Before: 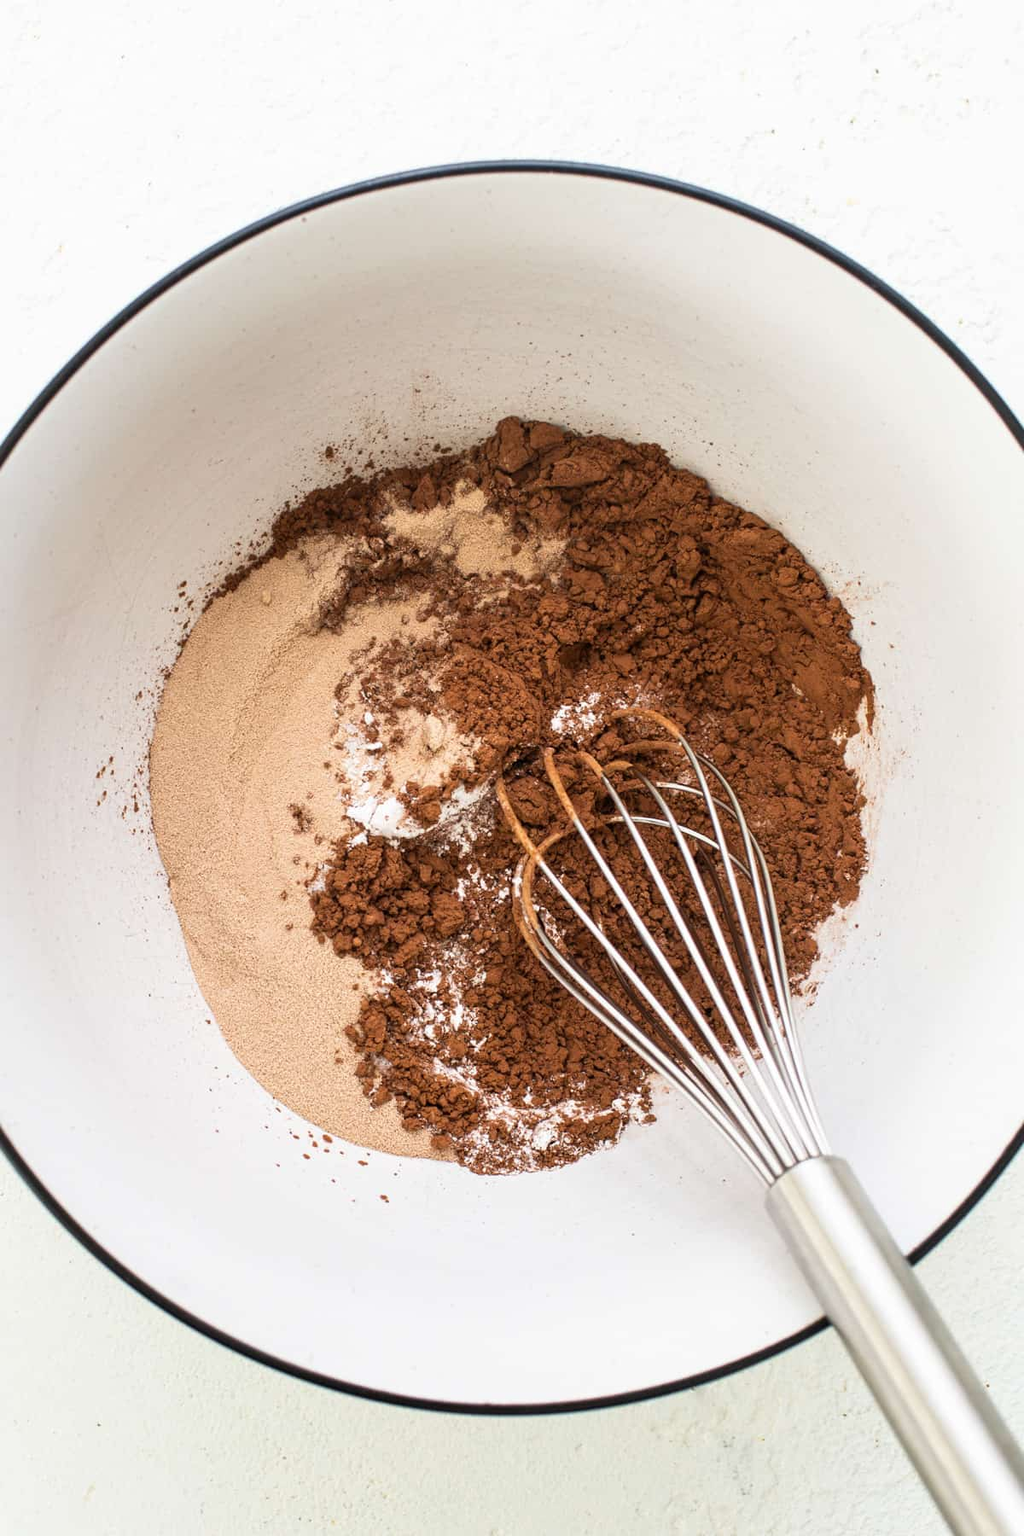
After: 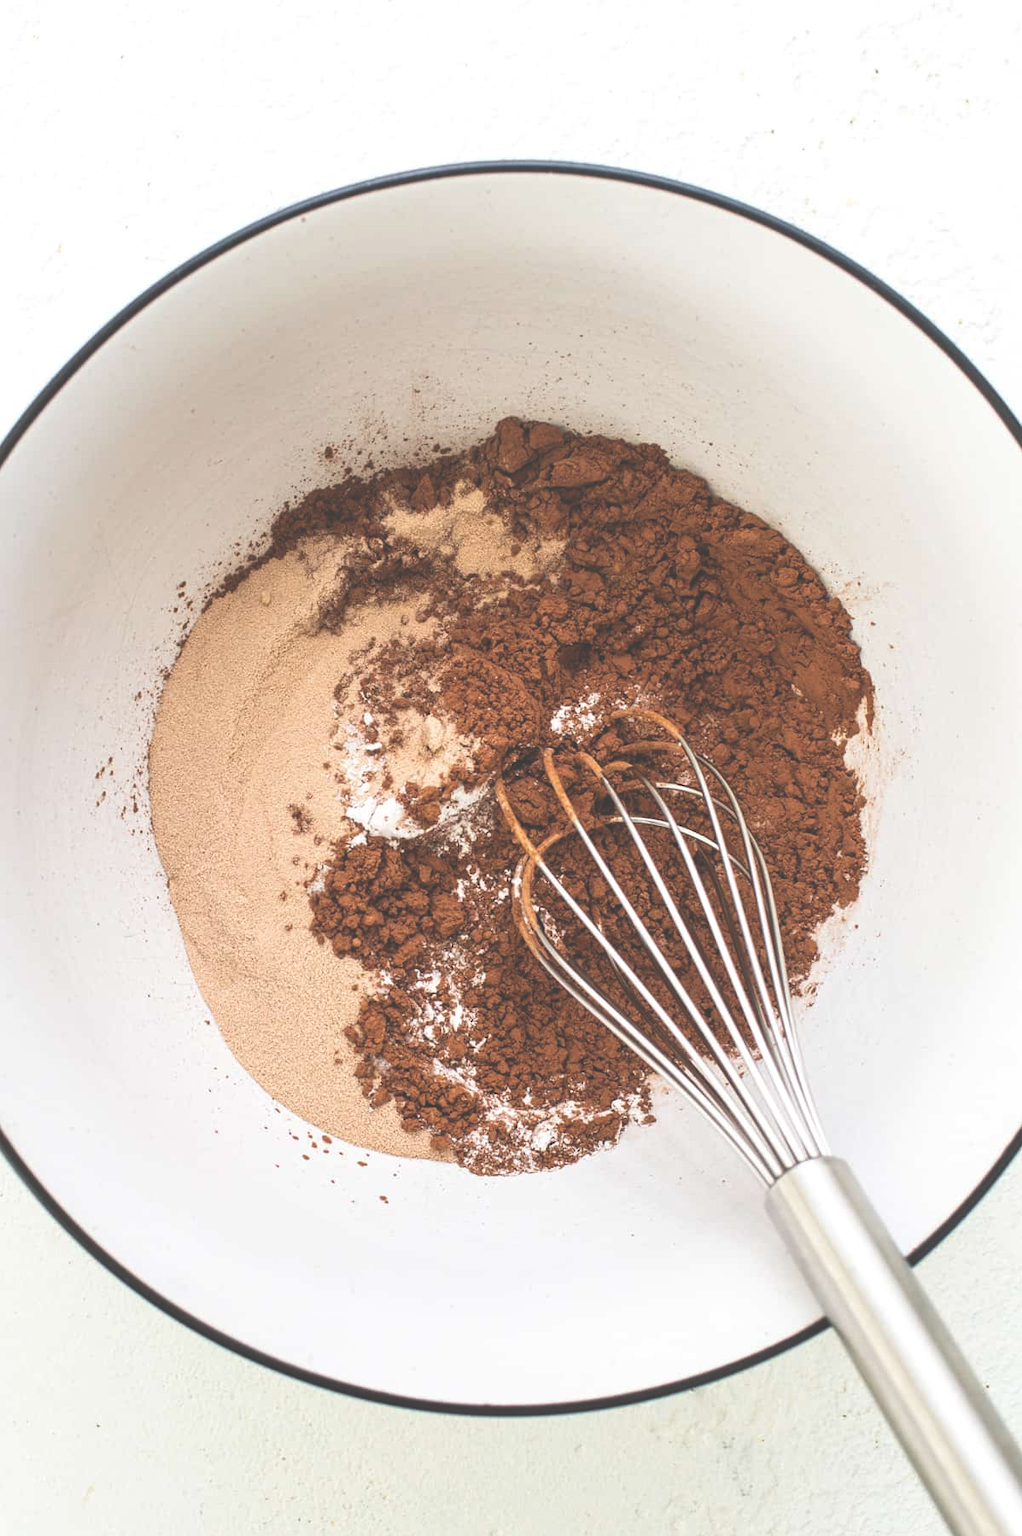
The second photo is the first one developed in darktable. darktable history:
exposure: black level correction -0.042, exposure 0.061 EV, compensate highlight preservation false
crop: left 0.123%
